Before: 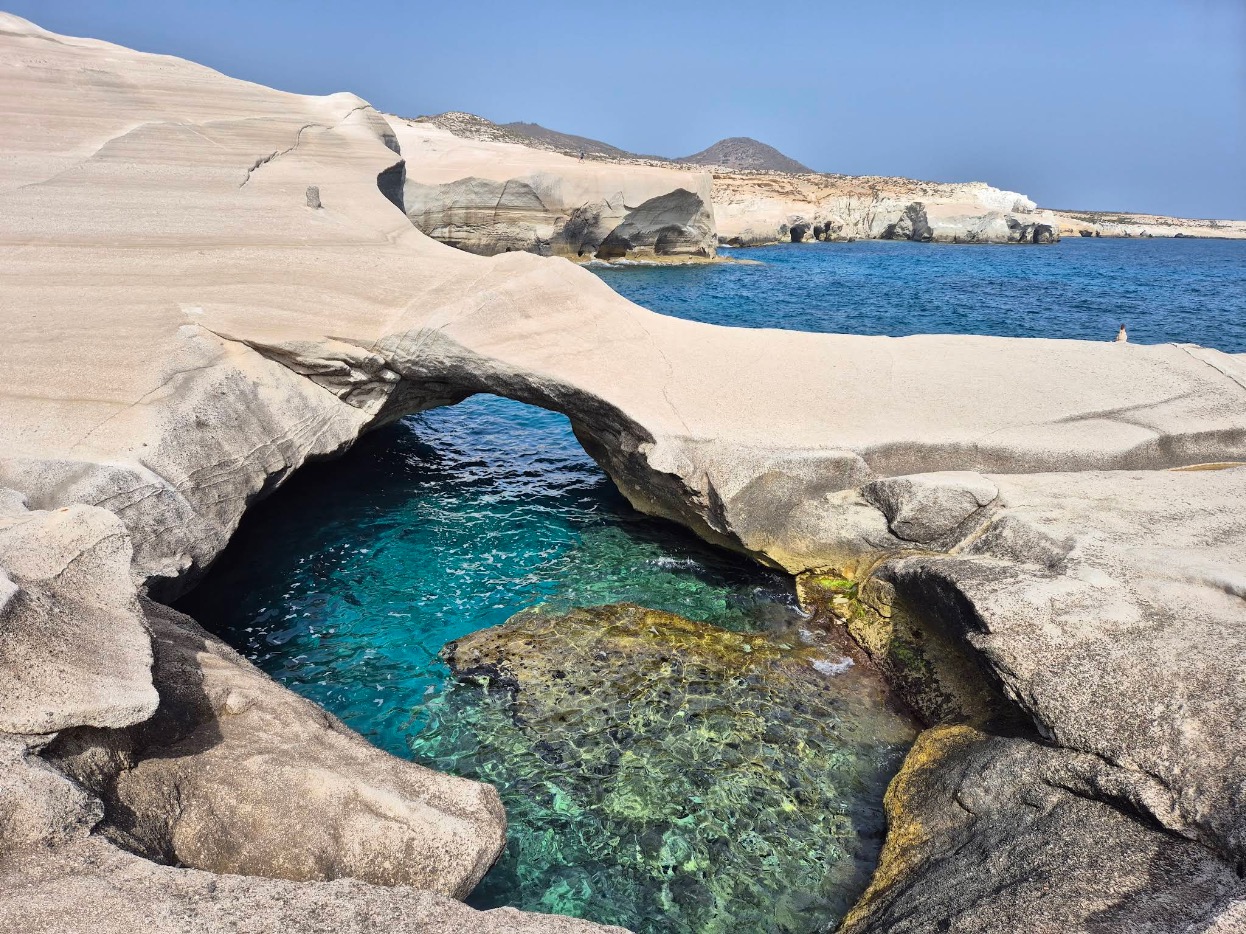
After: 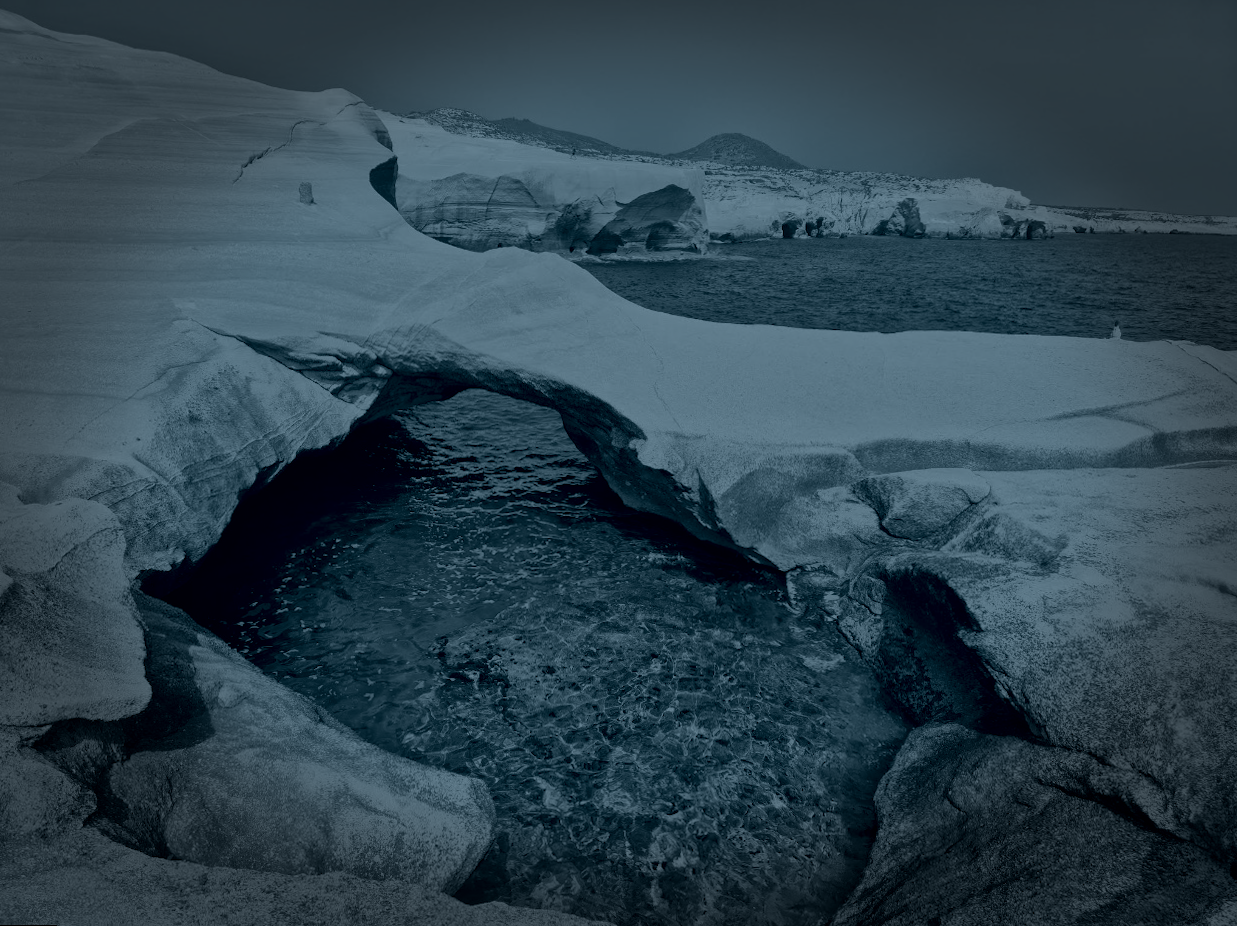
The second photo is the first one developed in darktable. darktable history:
rotate and perspective: rotation 0.192°, lens shift (horizontal) -0.015, crop left 0.005, crop right 0.996, crop top 0.006, crop bottom 0.99
vignetting: fall-off start 66.7%, fall-off radius 39.74%, brightness -0.576, saturation -0.258, automatic ratio true, width/height ratio 0.671, dithering 16-bit output
colorize: hue 194.4°, saturation 29%, source mix 61.75%, lightness 3.98%, version 1
